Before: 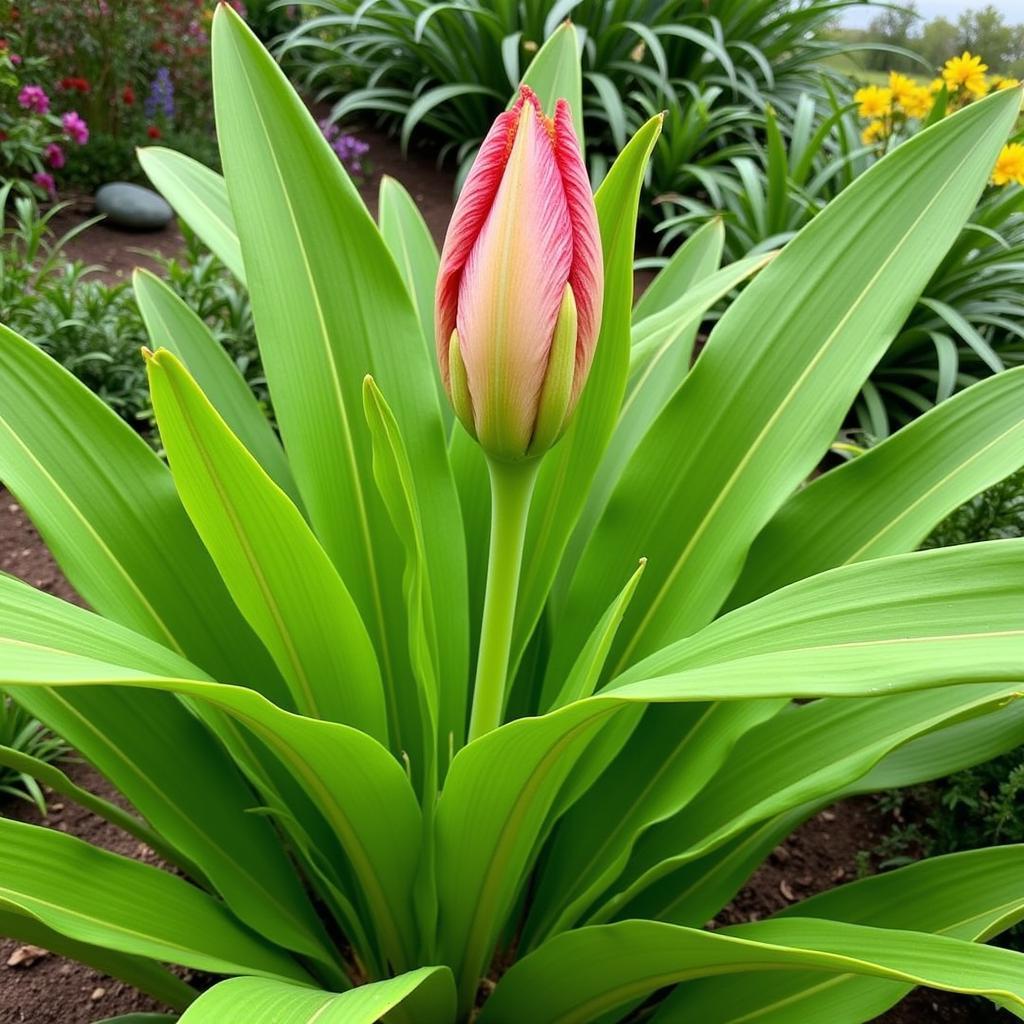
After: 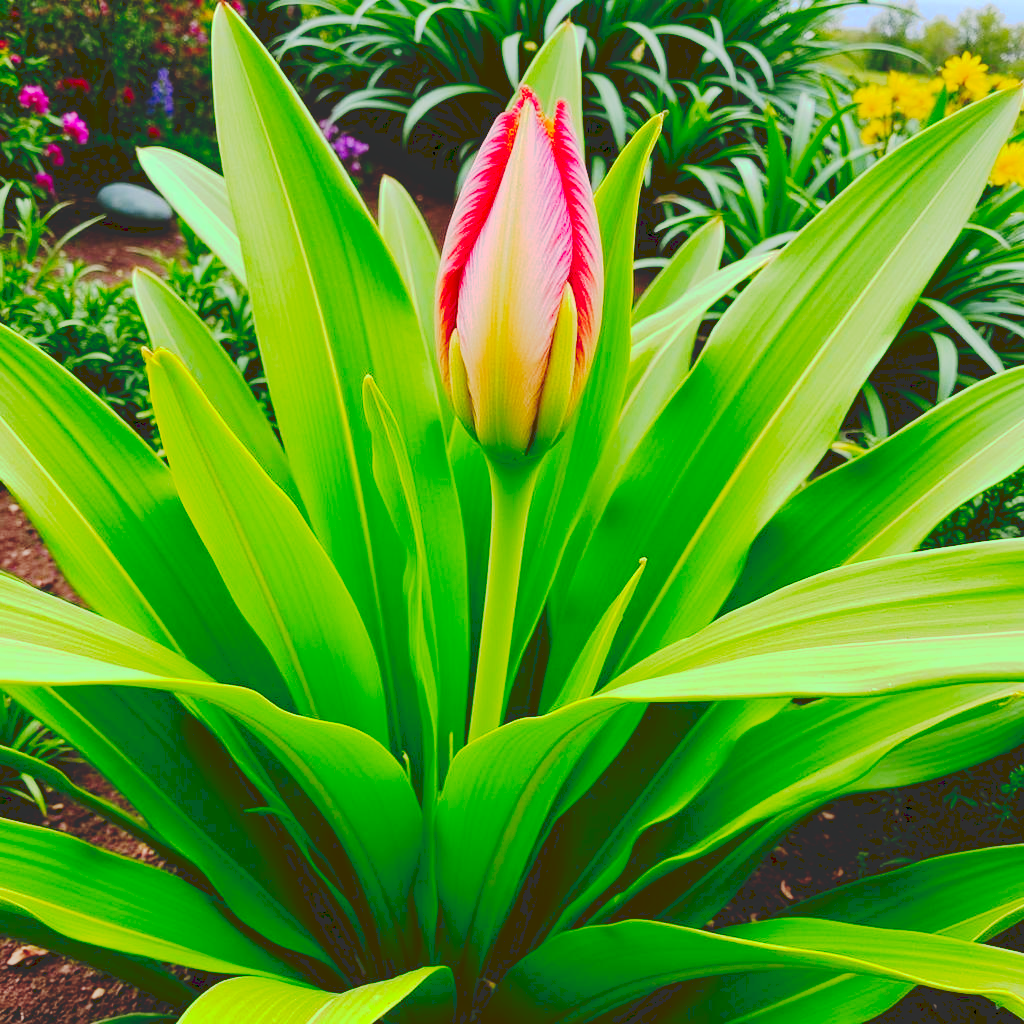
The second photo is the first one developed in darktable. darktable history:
contrast brightness saturation: saturation 0.511
tone curve: curves: ch0 [(0, 0) (0.003, 0.185) (0.011, 0.185) (0.025, 0.187) (0.044, 0.185) (0.069, 0.185) (0.1, 0.18) (0.136, 0.18) (0.177, 0.179) (0.224, 0.202) (0.277, 0.252) (0.335, 0.343) (0.399, 0.452) (0.468, 0.553) (0.543, 0.643) (0.623, 0.717) (0.709, 0.778) (0.801, 0.82) (0.898, 0.856) (1, 1)], preserve colors none
color calibration: illuminant same as pipeline (D50), adaptation XYZ, x 0.345, y 0.358, temperature 5014.08 K, saturation algorithm version 1 (2020)
